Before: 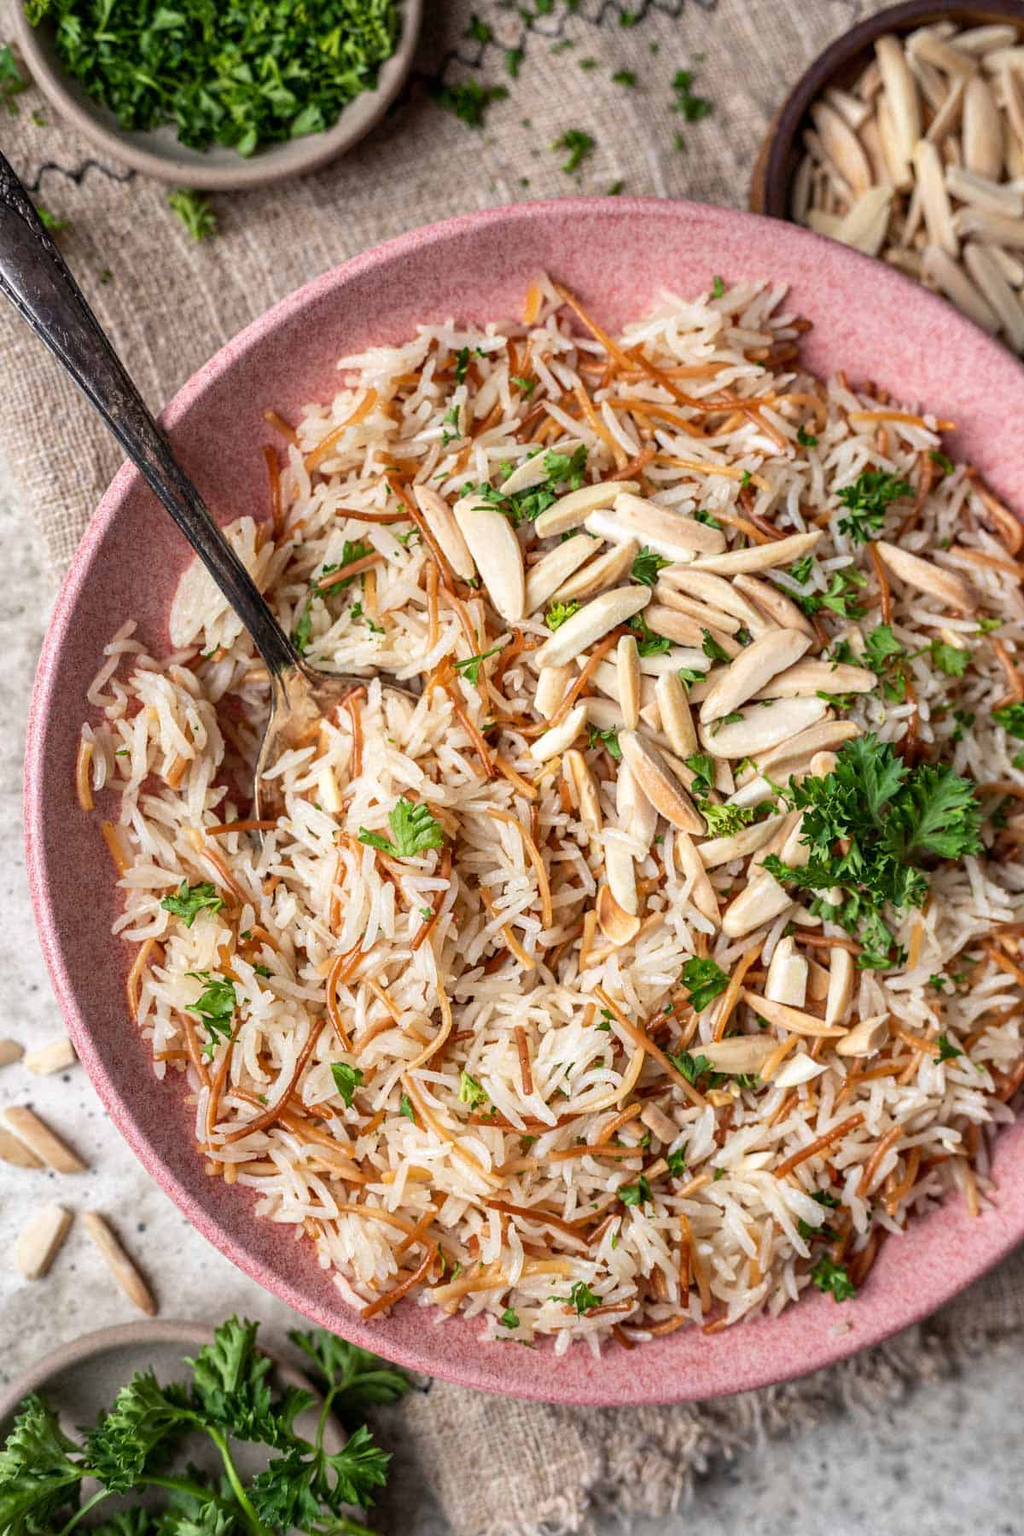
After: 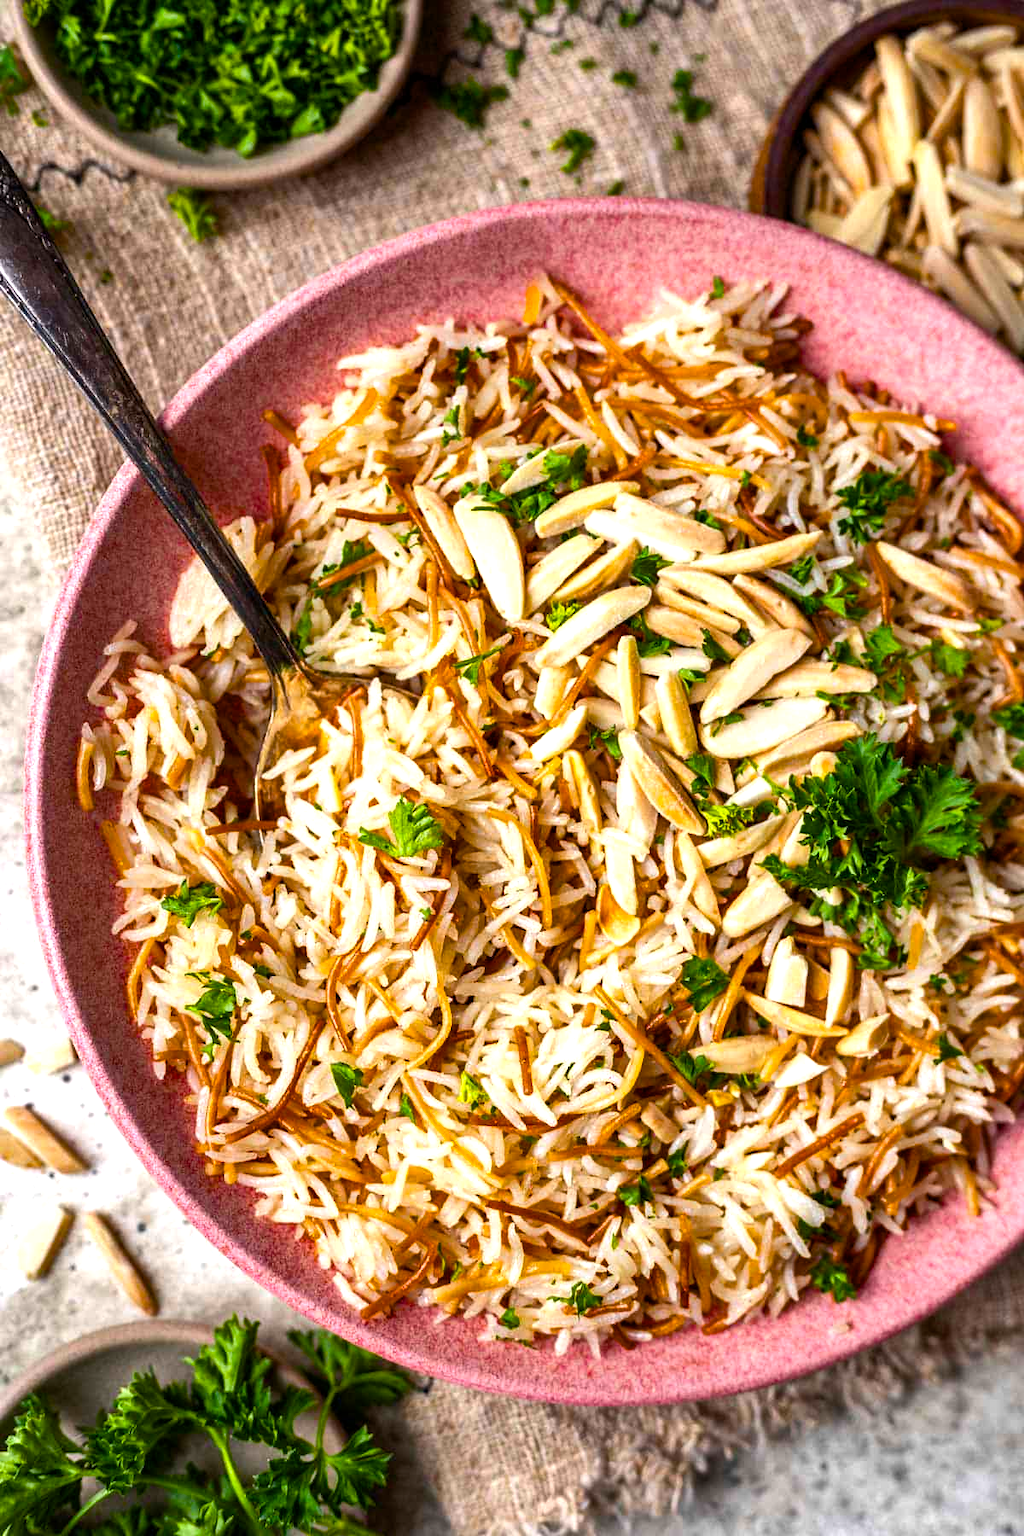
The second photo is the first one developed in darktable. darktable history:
shadows and highlights: shadows 37.27, highlights -28.18, soften with gaussian
color balance rgb: linear chroma grading › global chroma 9%, perceptual saturation grading › global saturation 36%, perceptual saturation grading › shadows 35%, perceptual brilliance grading › global brilliance 15%, perceptual brilliance grading › shadows -35%, global vibrance 15%
